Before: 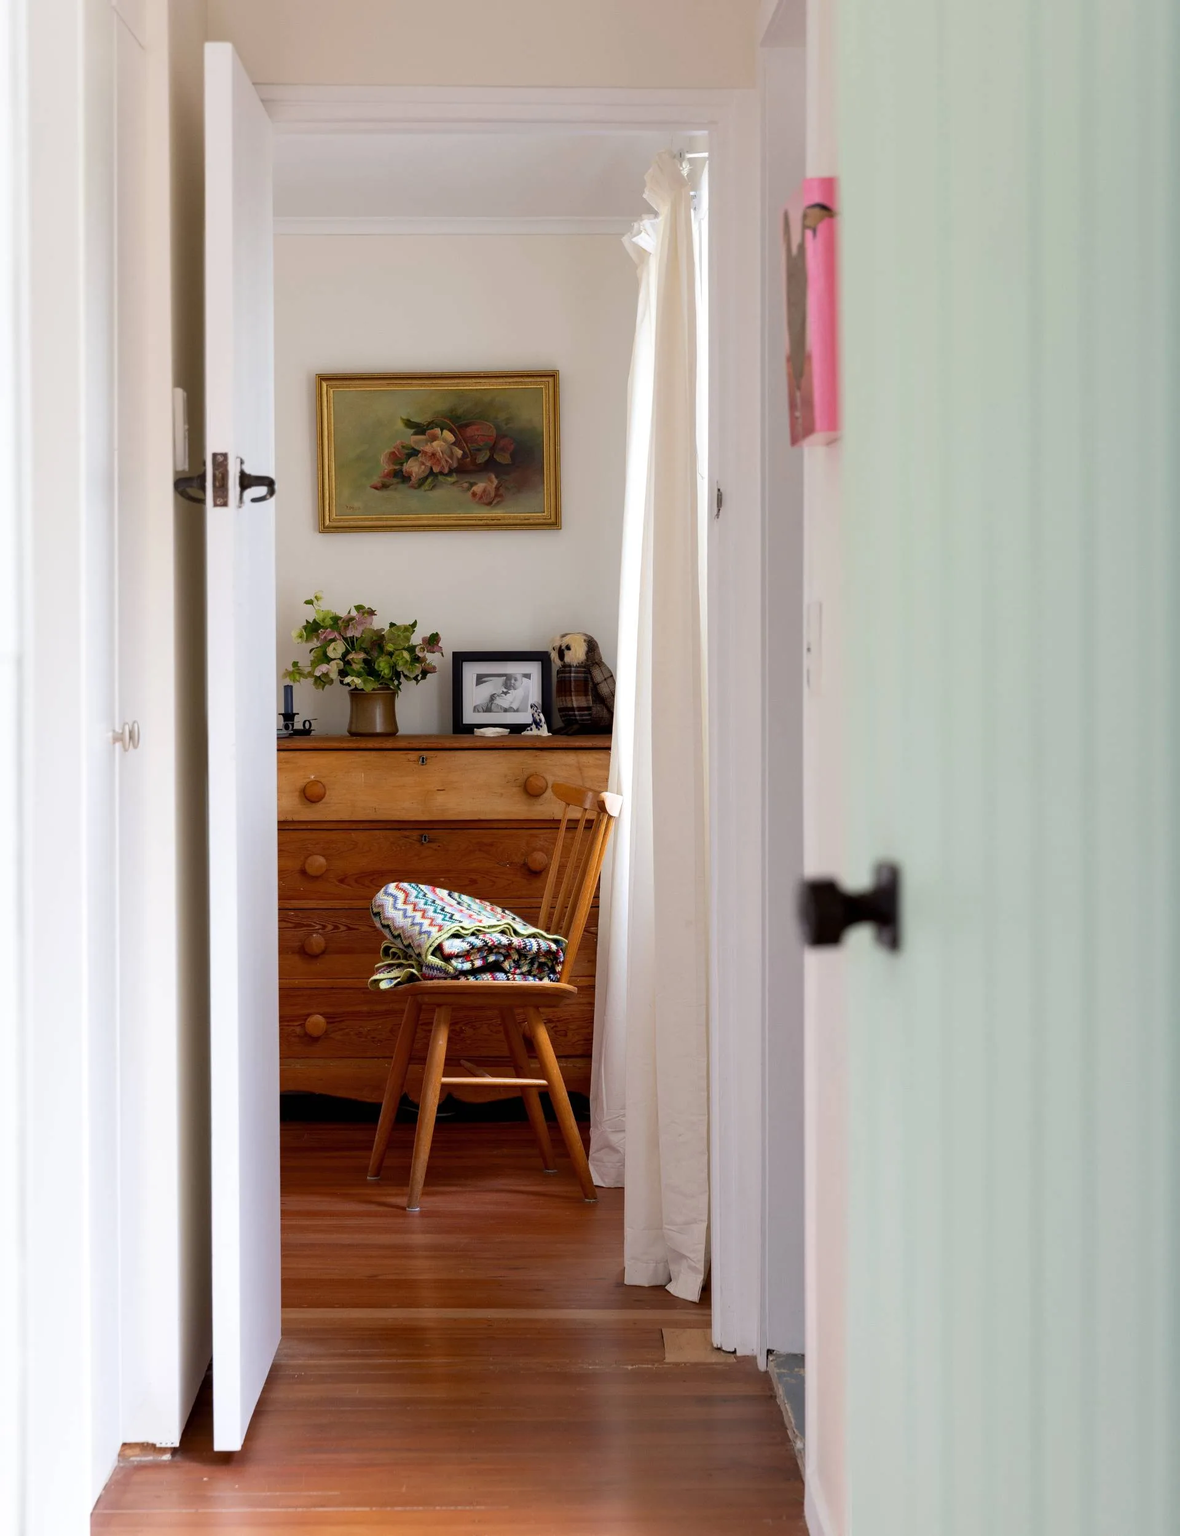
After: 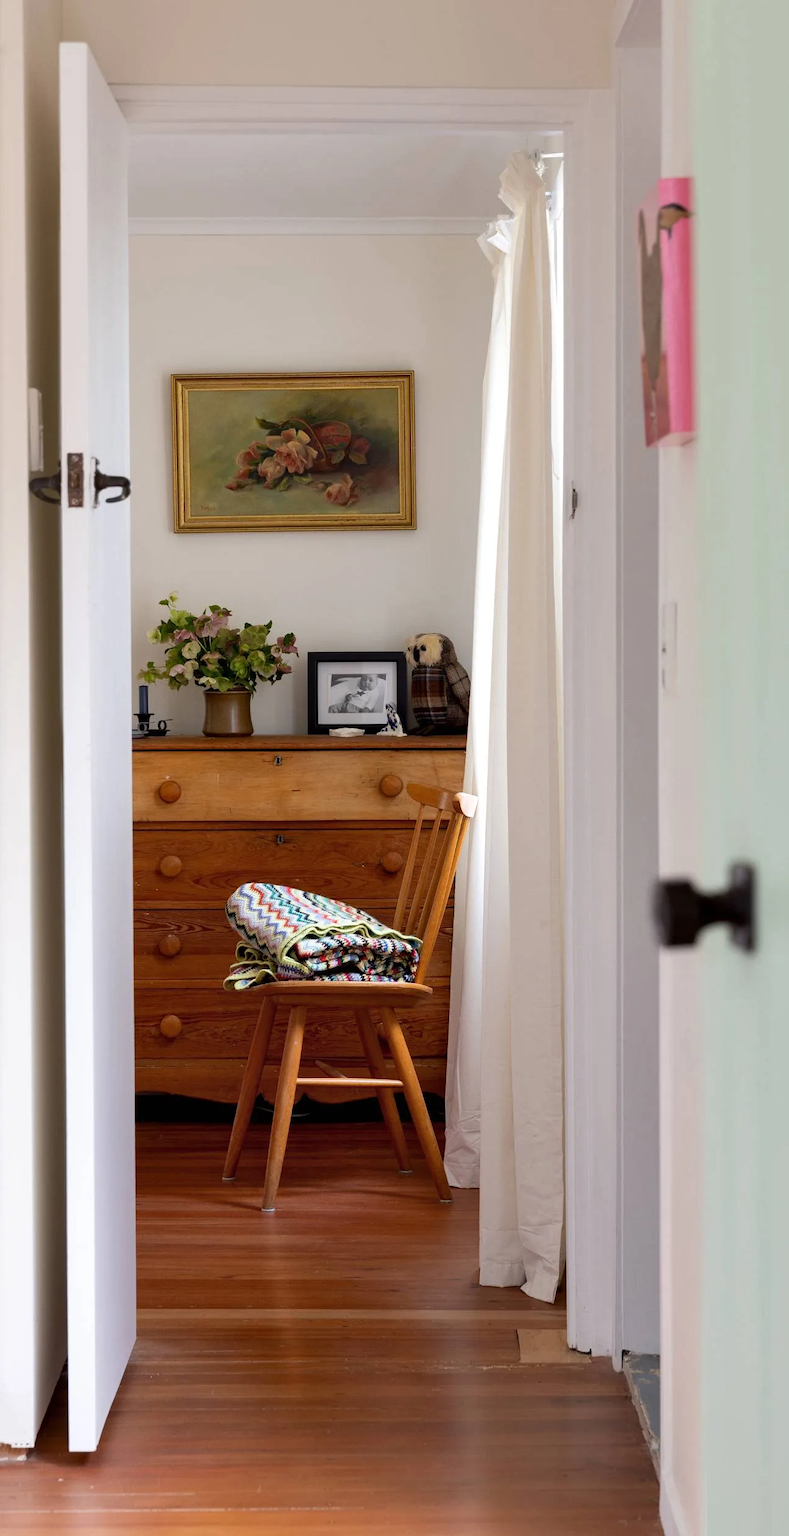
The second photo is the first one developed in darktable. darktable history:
shadows and highlights: shadows 37.19, highlights -26.63, soften with gaussian
crop and rotate: left 12.318%, right 20.793%
